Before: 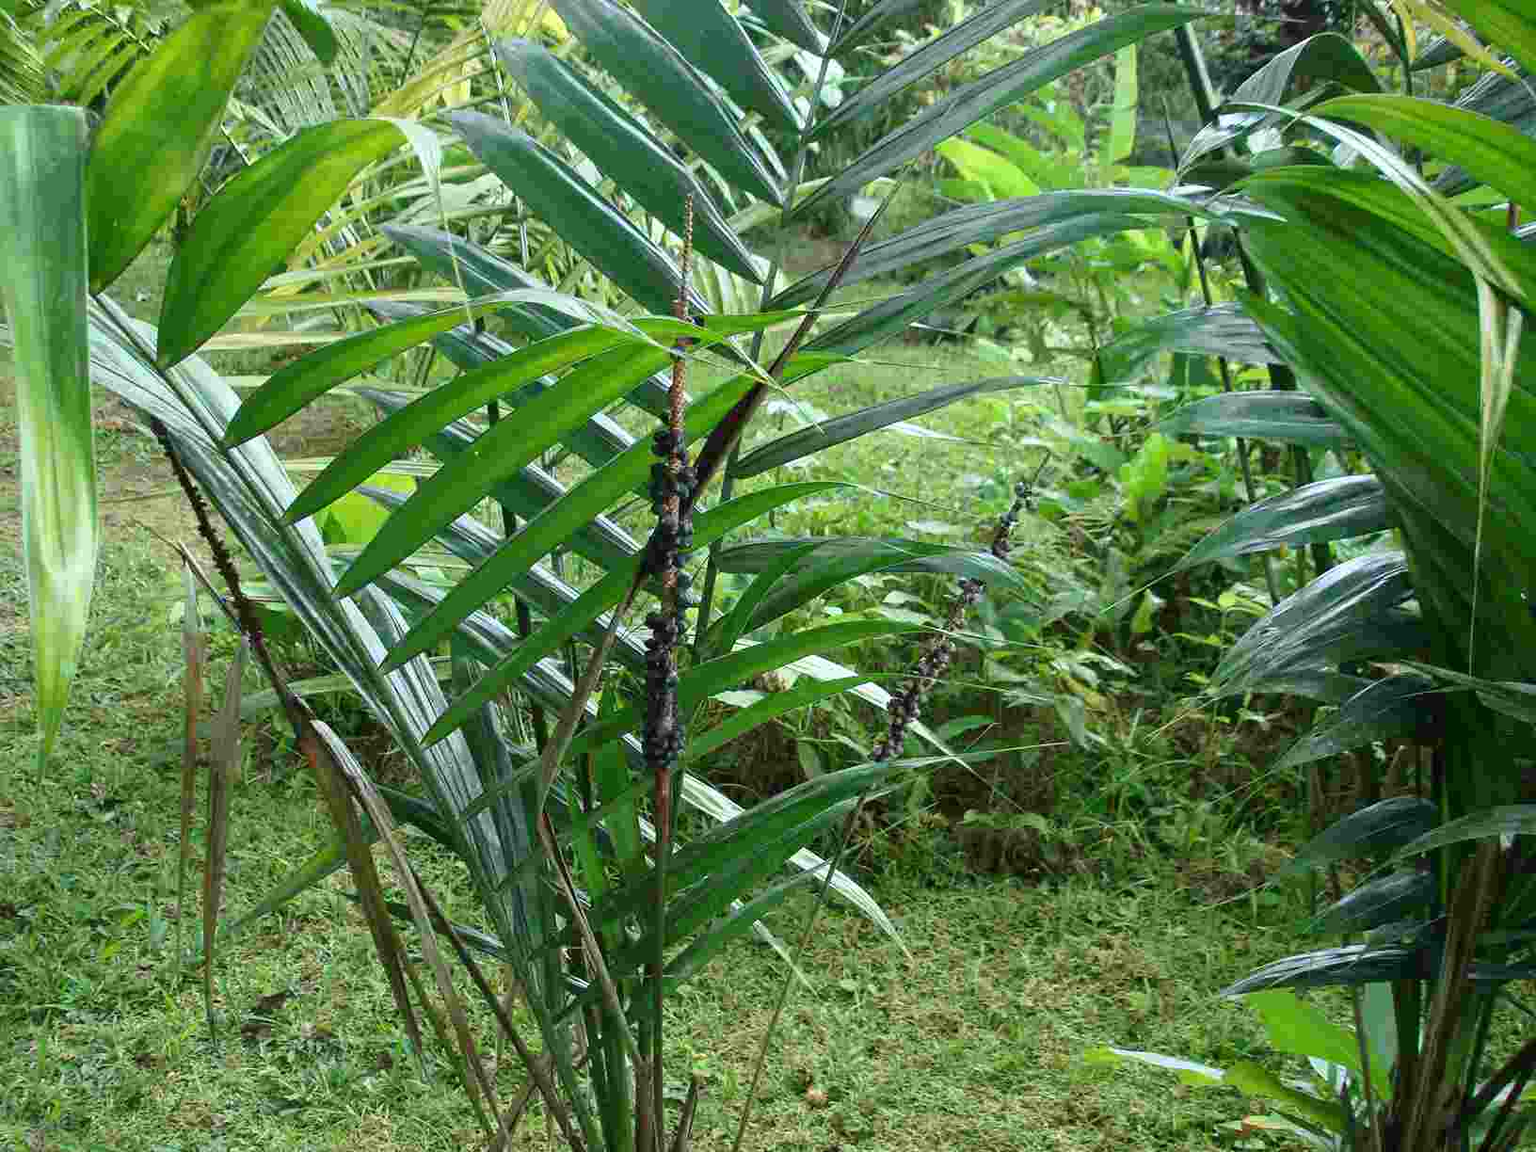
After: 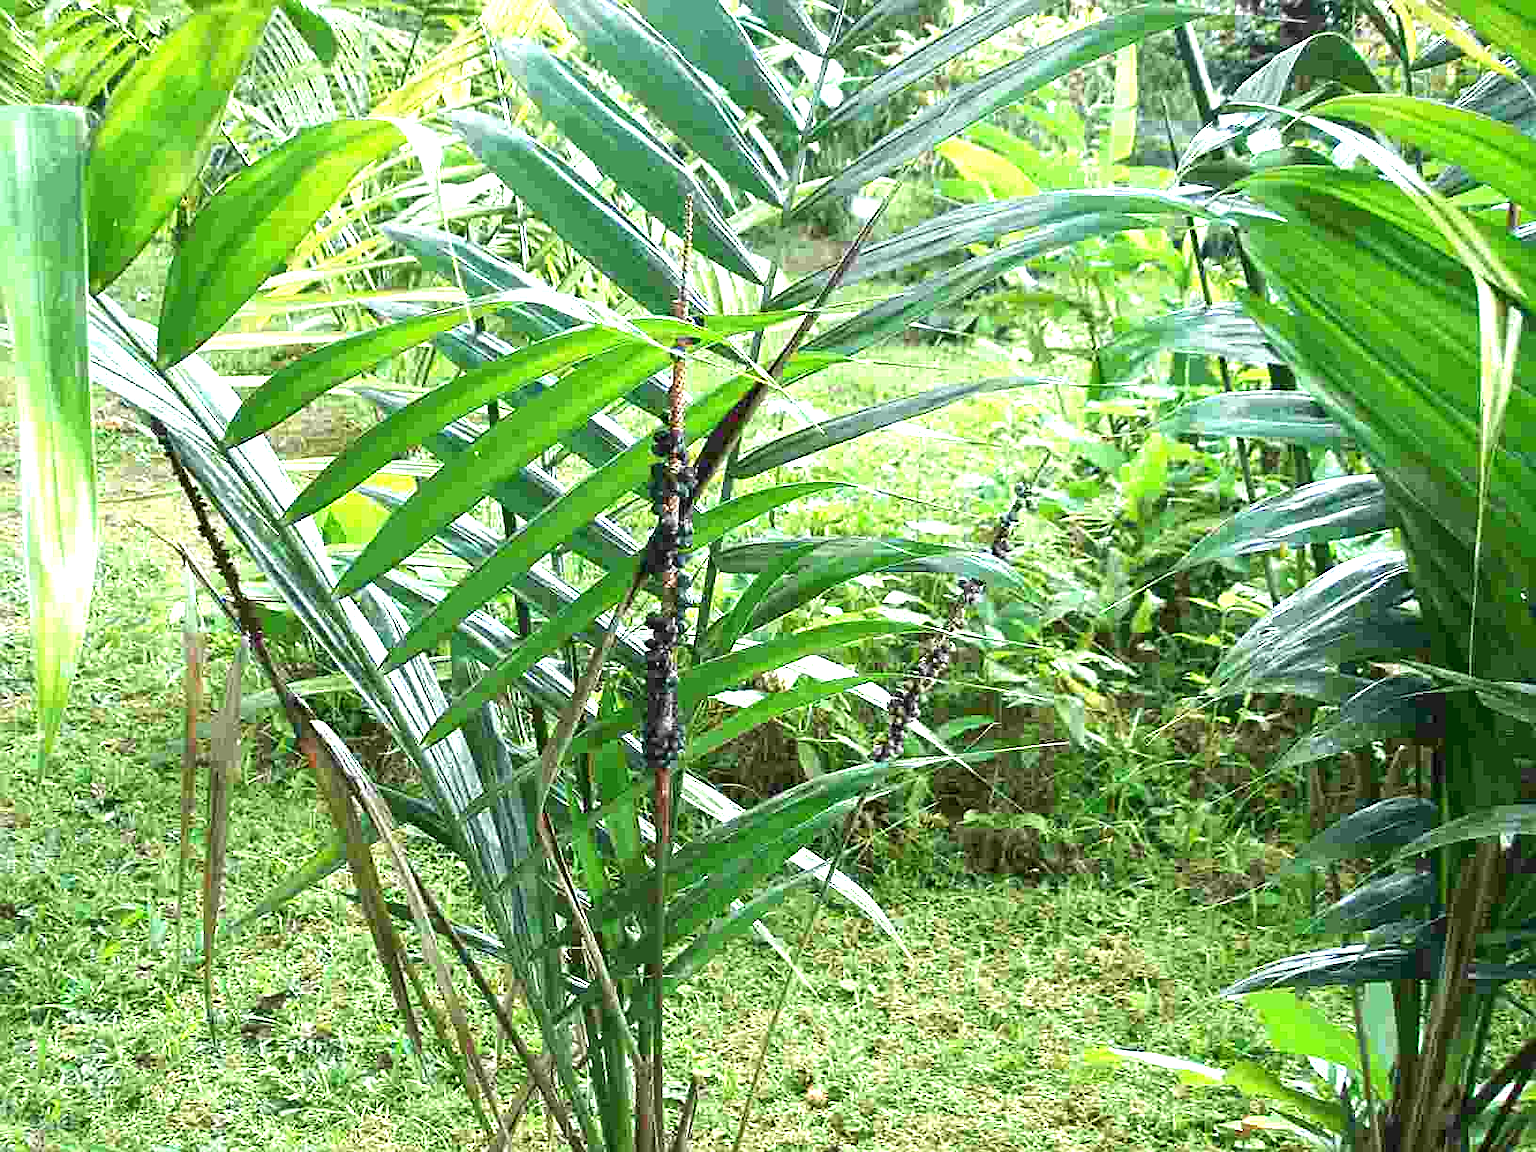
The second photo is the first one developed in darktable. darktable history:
exposure: black level correction 0, exposure 1.277 EV, compensate highlight preservation false
sharpen: on, module defaults
